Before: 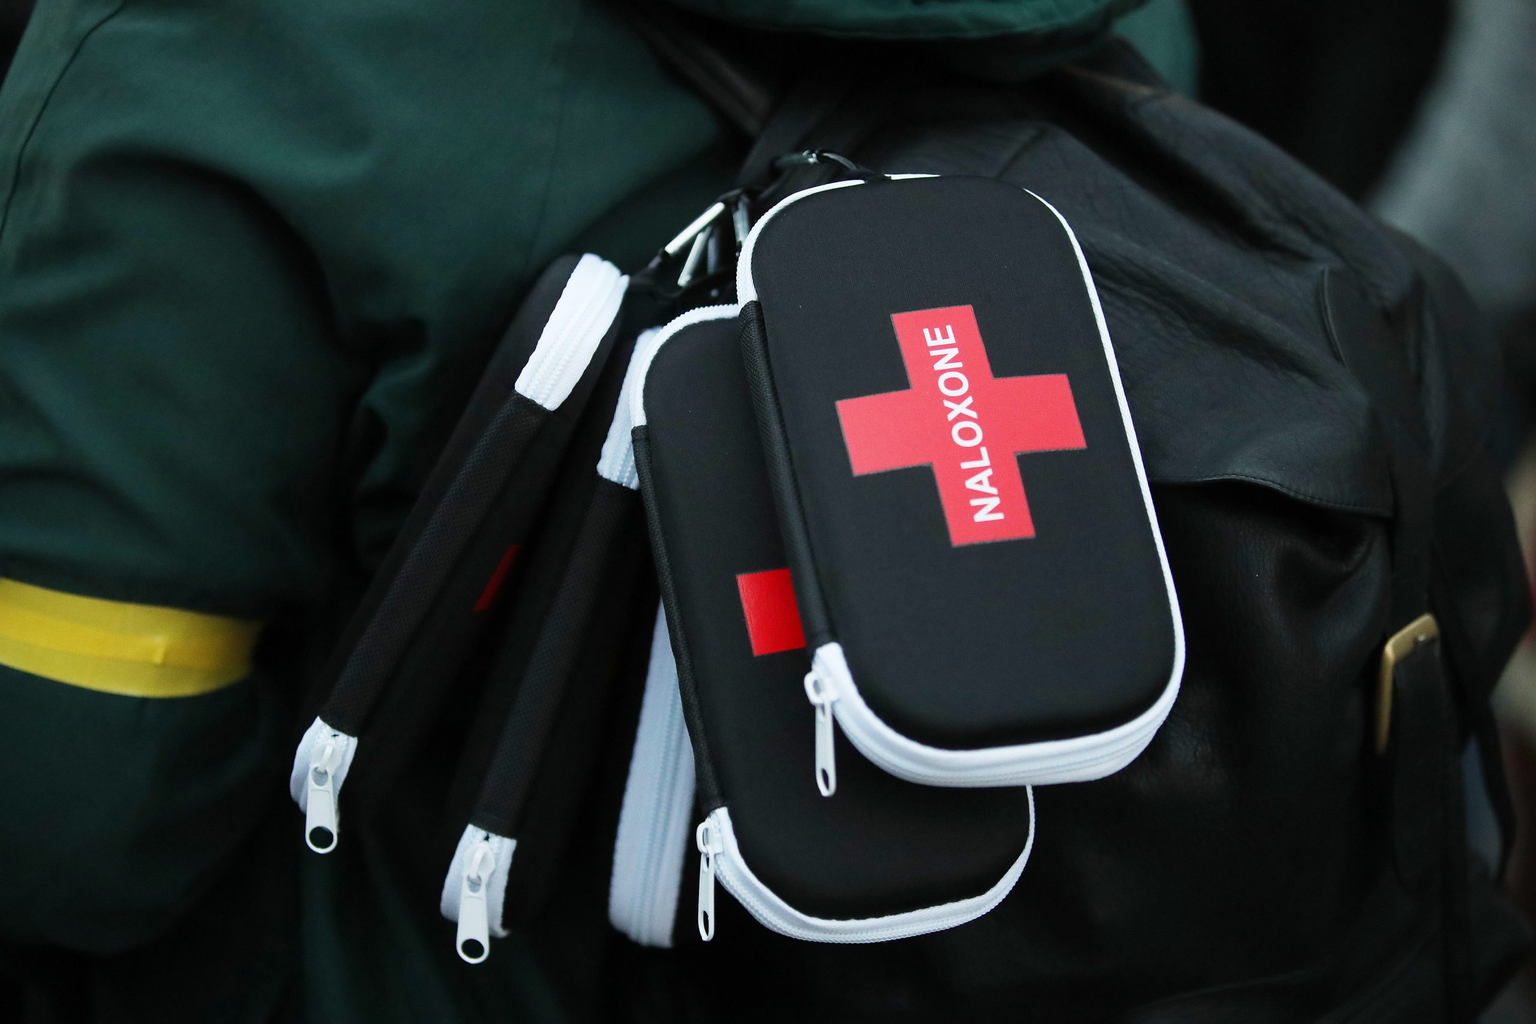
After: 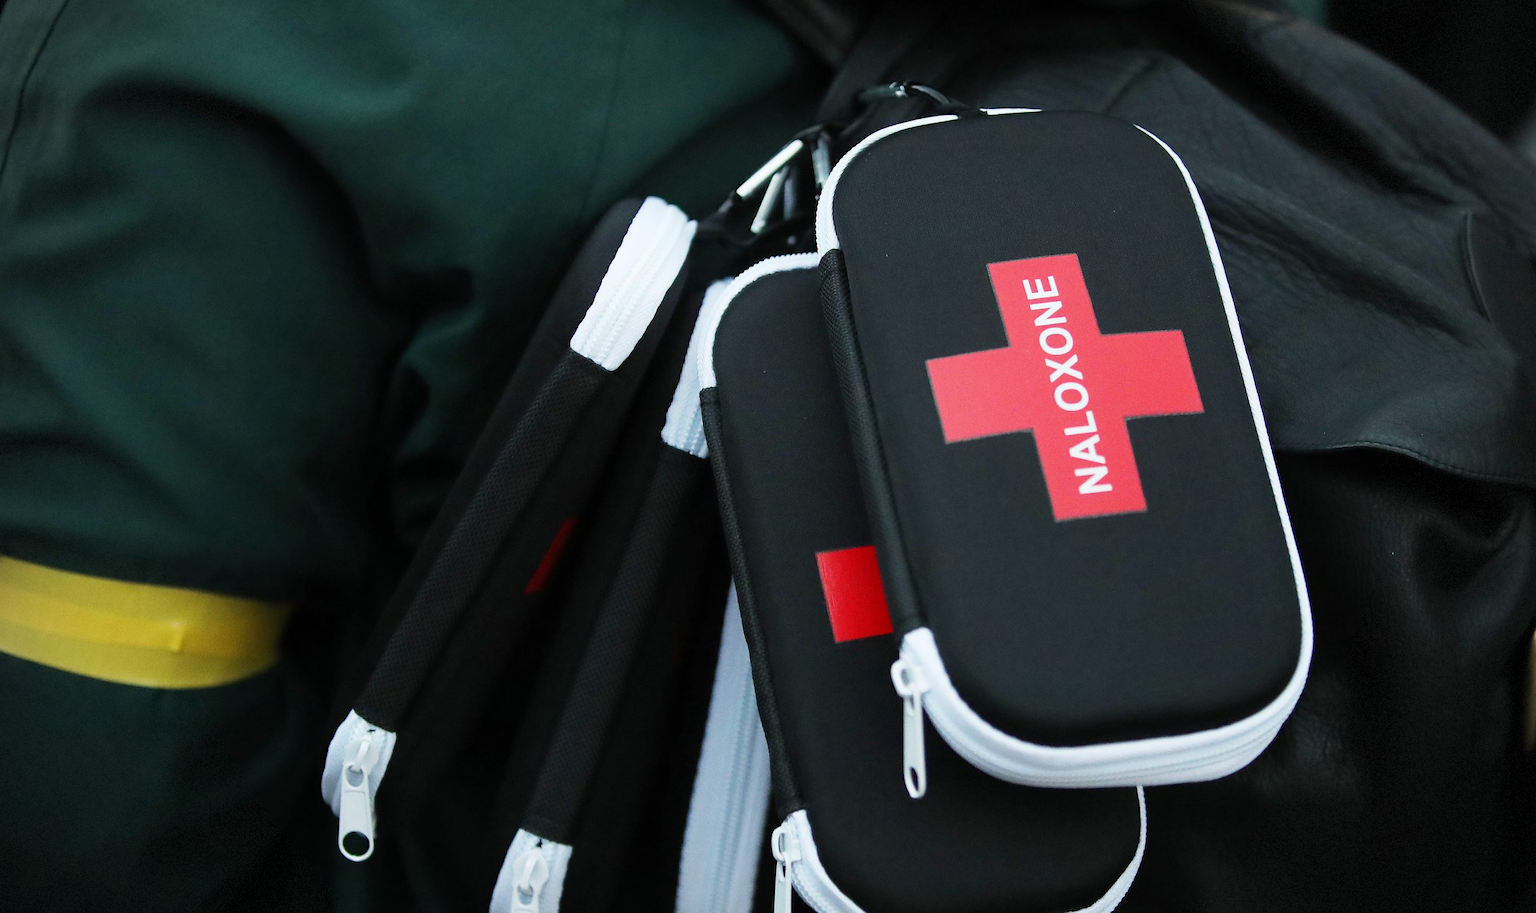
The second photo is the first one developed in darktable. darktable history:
vignetting: fall-off radius 61.04%, dithering 8-bit output
crop: top 7.446%, right 9.718%, bottom 12.029%
